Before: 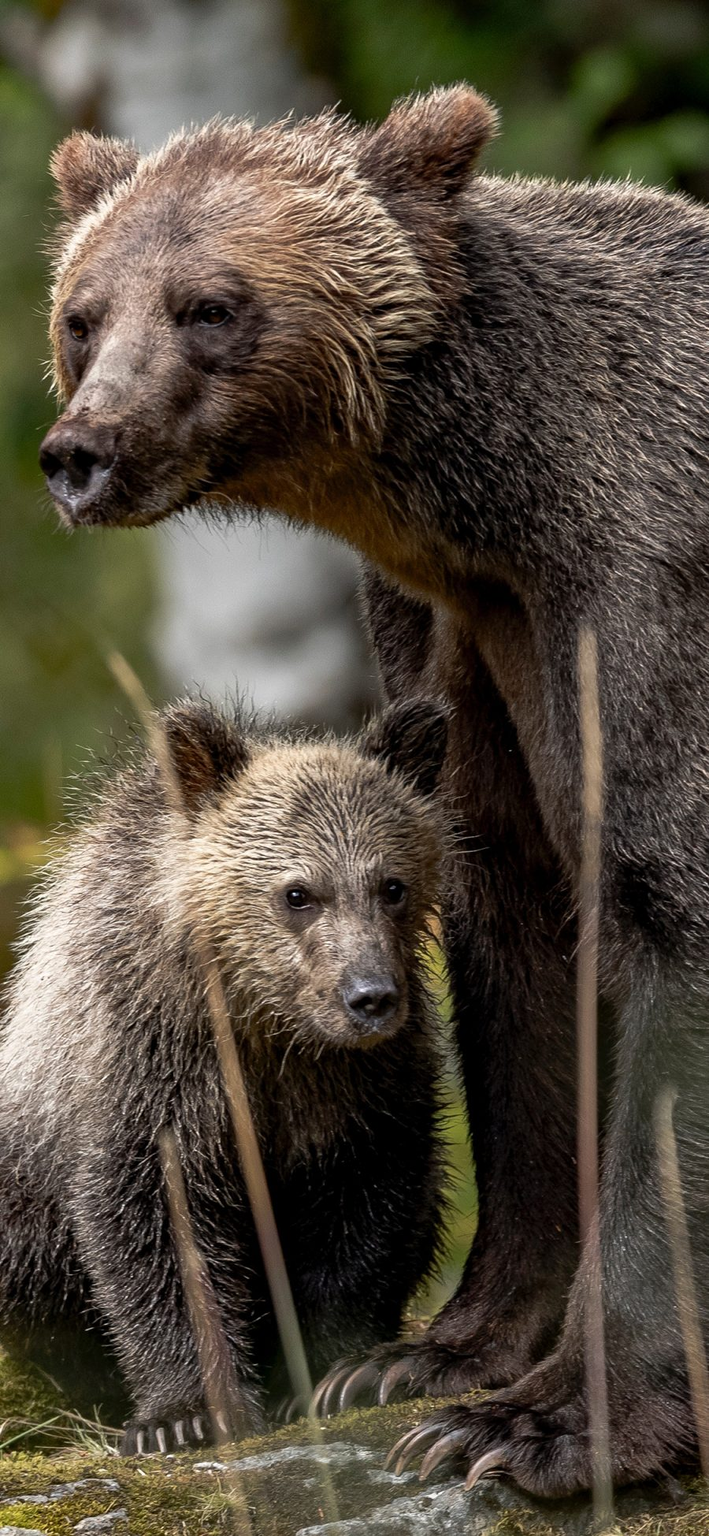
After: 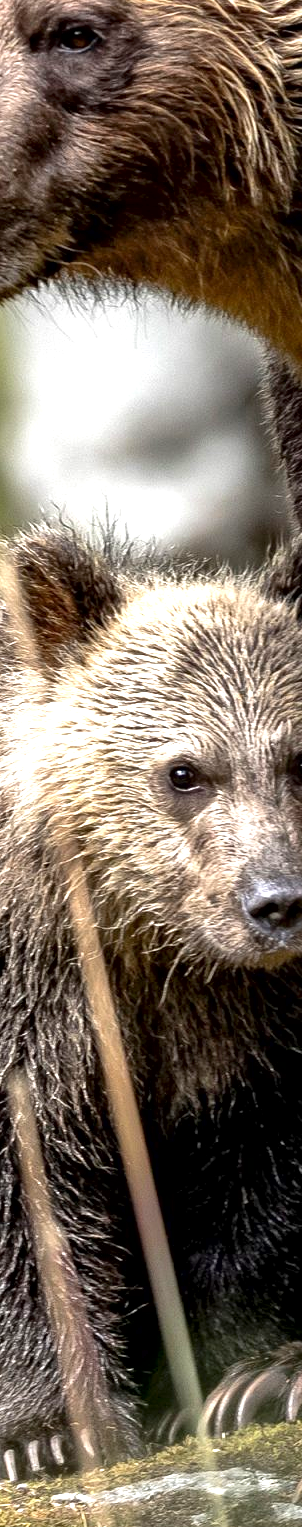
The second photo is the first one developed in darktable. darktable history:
crop and rotate: left 21.624%, top 18.624%, right 44.783%, bottom 3.007%
local contrast: mode bilateral grid, contrast 21, coarseness 51, detail 150%, midtone range 0.2
exposure: black level correction 0.001, exposure 1.128 EV, compensate exposure bias true, compensate highlight preservation false
